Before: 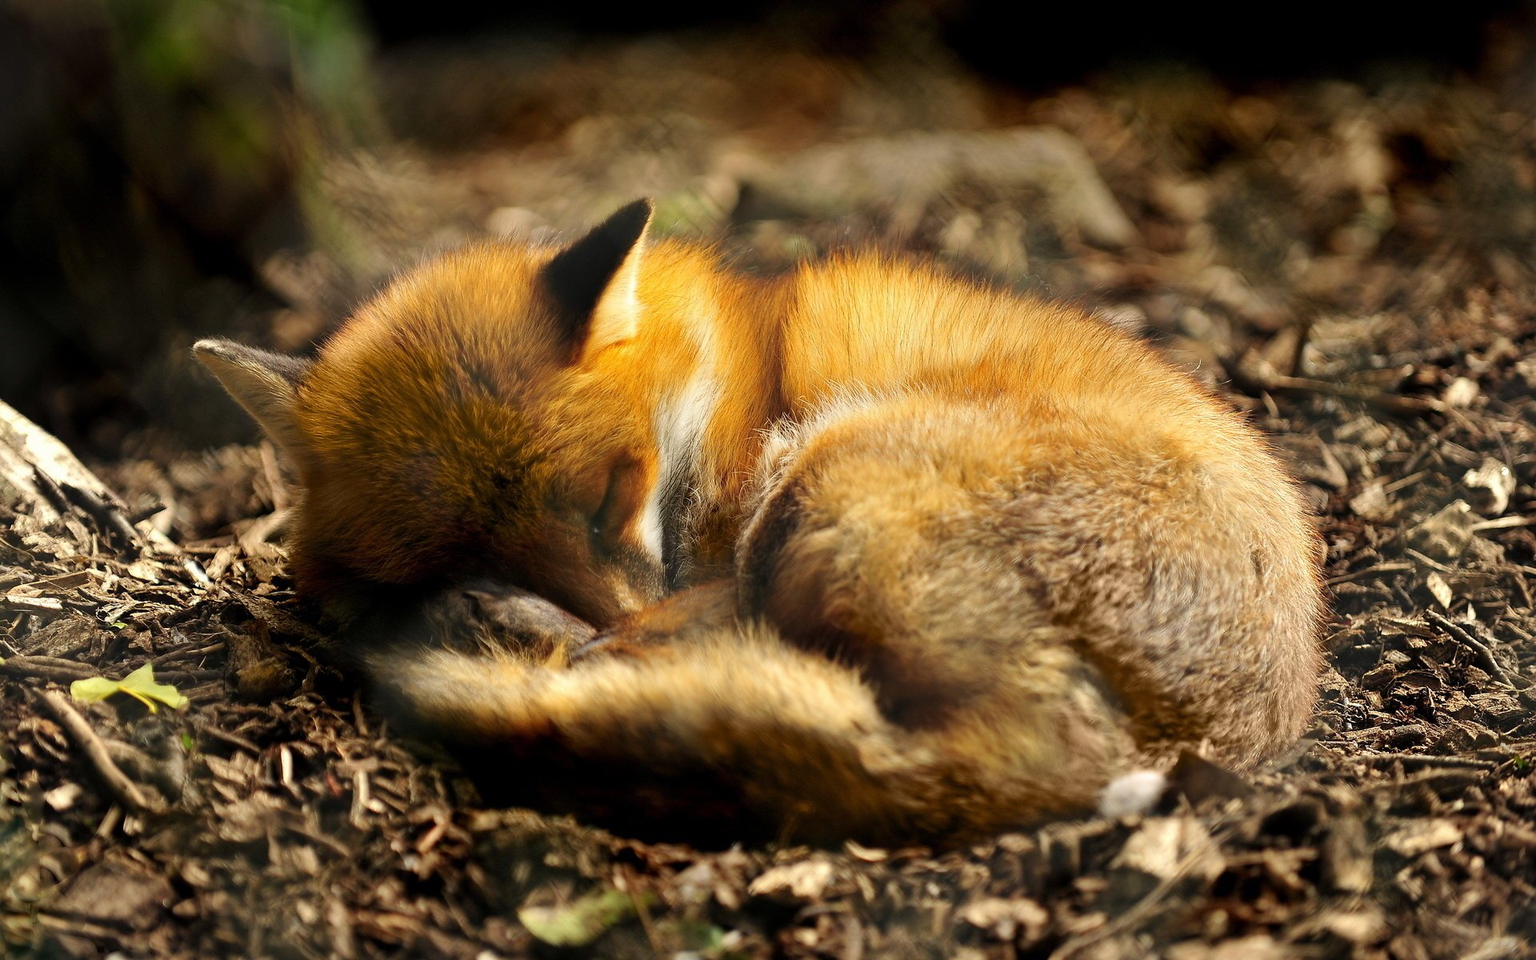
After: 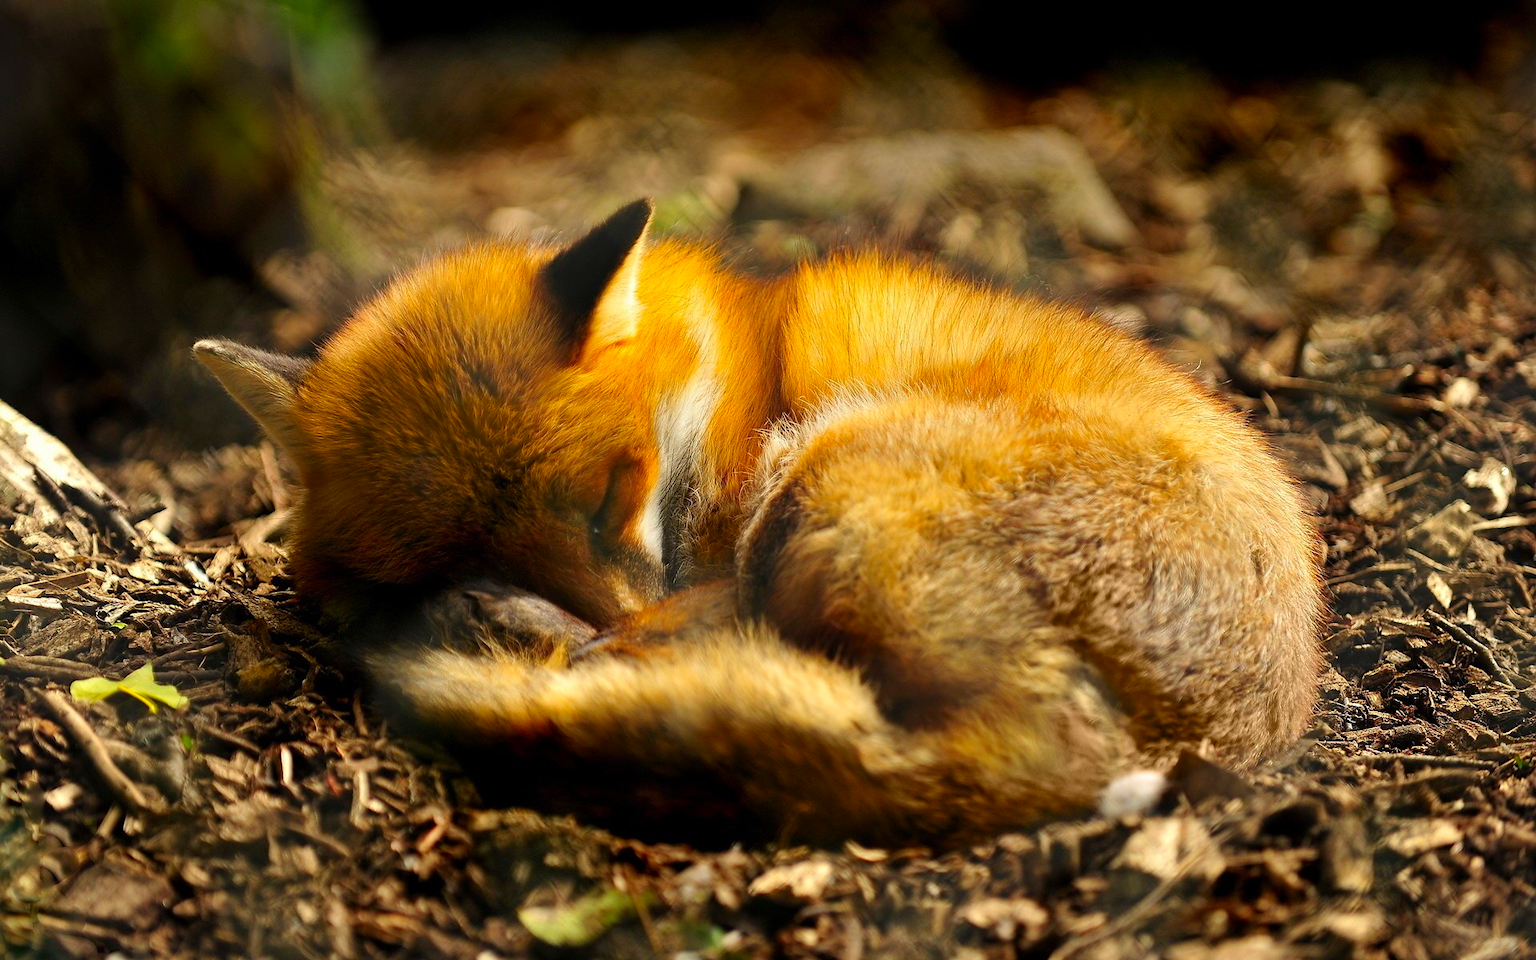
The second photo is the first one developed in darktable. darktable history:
color correction: highlights b* -0.031, saturation 1.33
